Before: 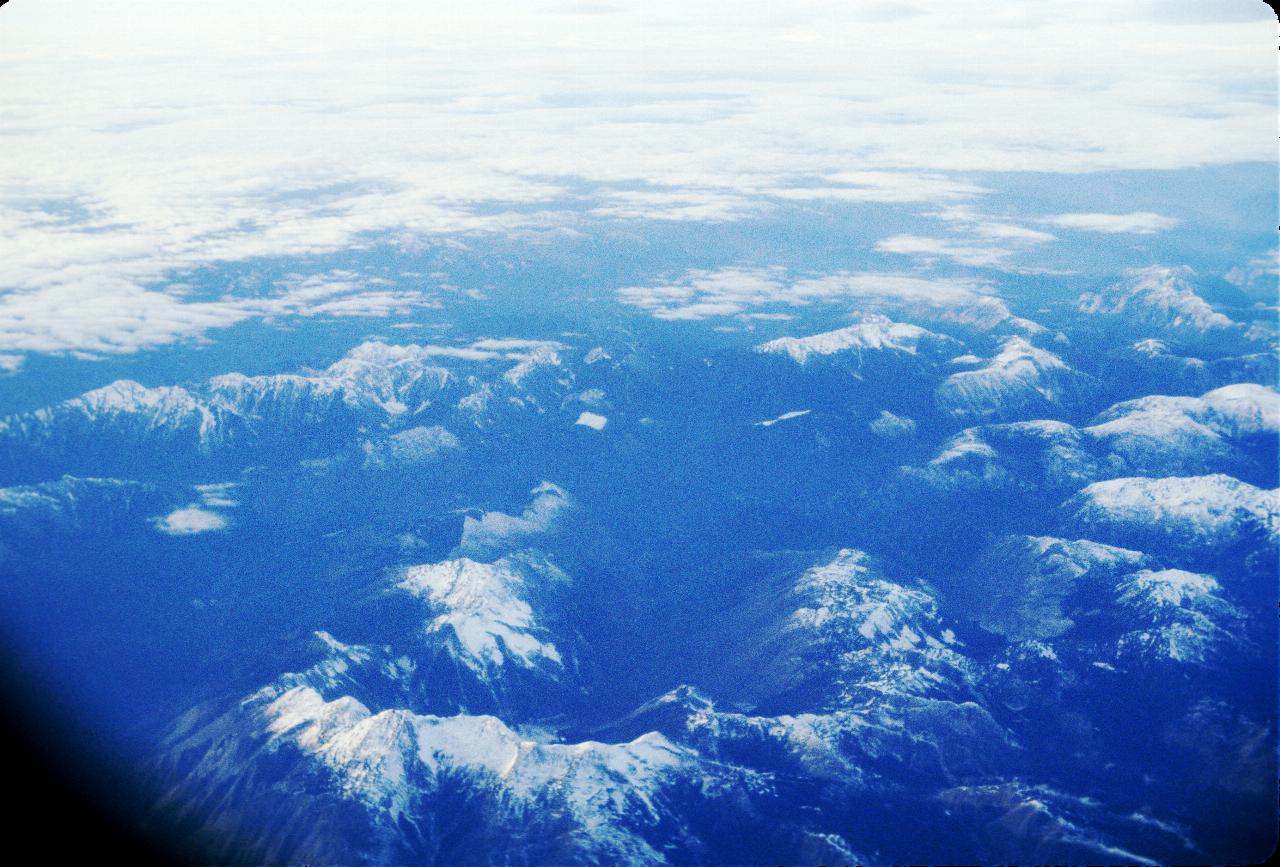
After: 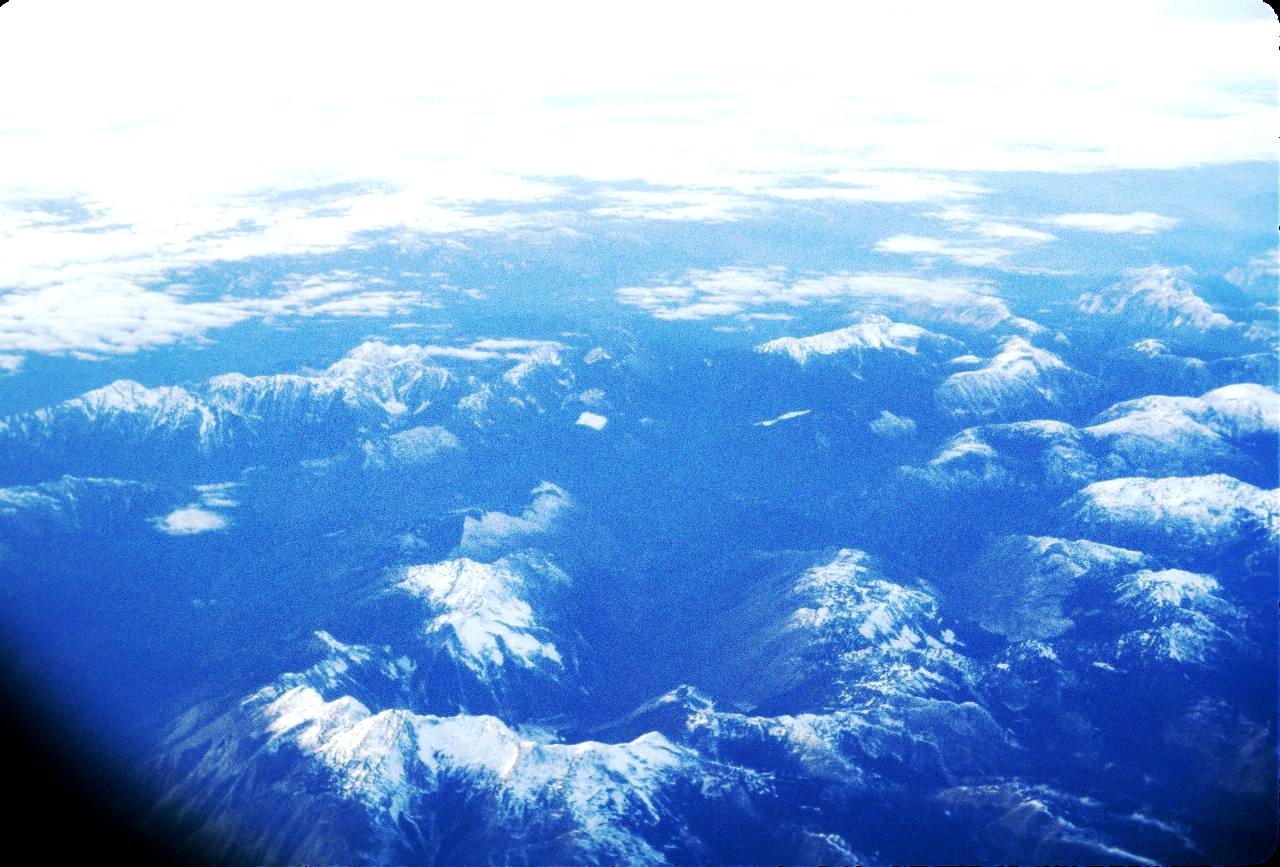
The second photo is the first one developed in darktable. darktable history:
tone equalizer: -8 EV -0.387 EV, -7 EV -0.369 EV, -6 EV -0.362 EV, -5 EV -0.219 EV, -3 EV 0.221 EV, -2 EV 0.316 EV, -1 EV 0.406 EV, +0 EV 0.39 EV
